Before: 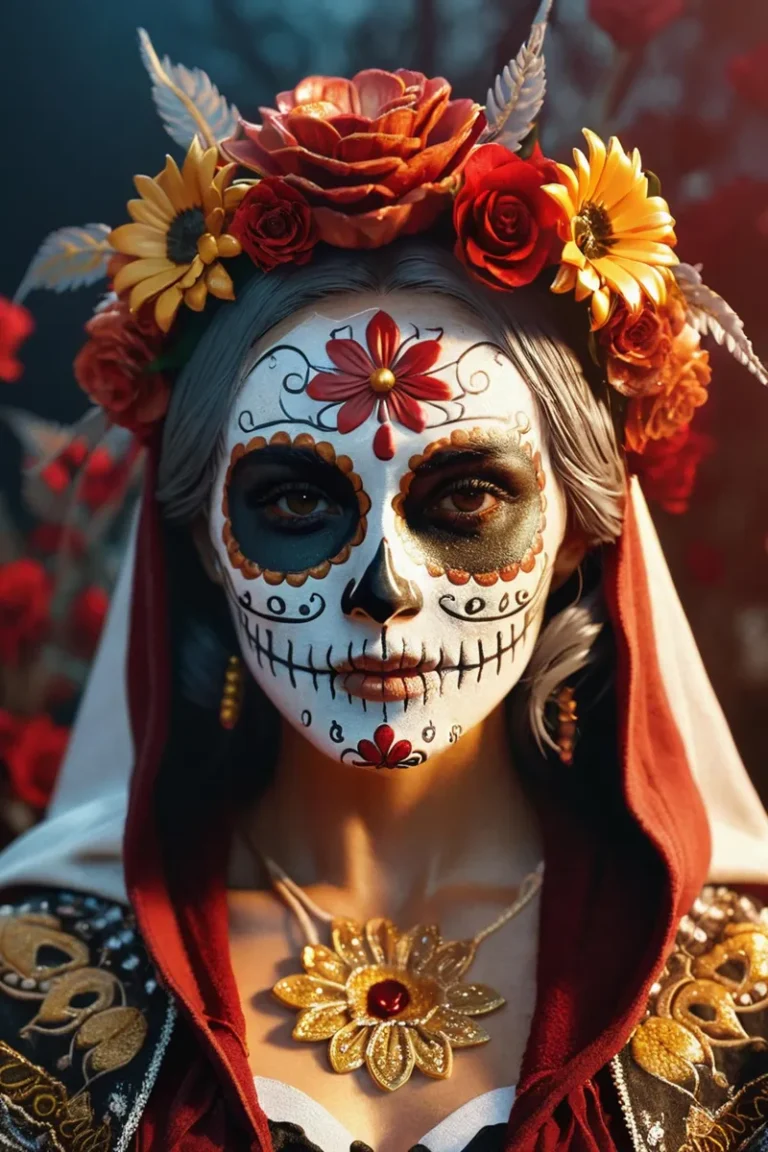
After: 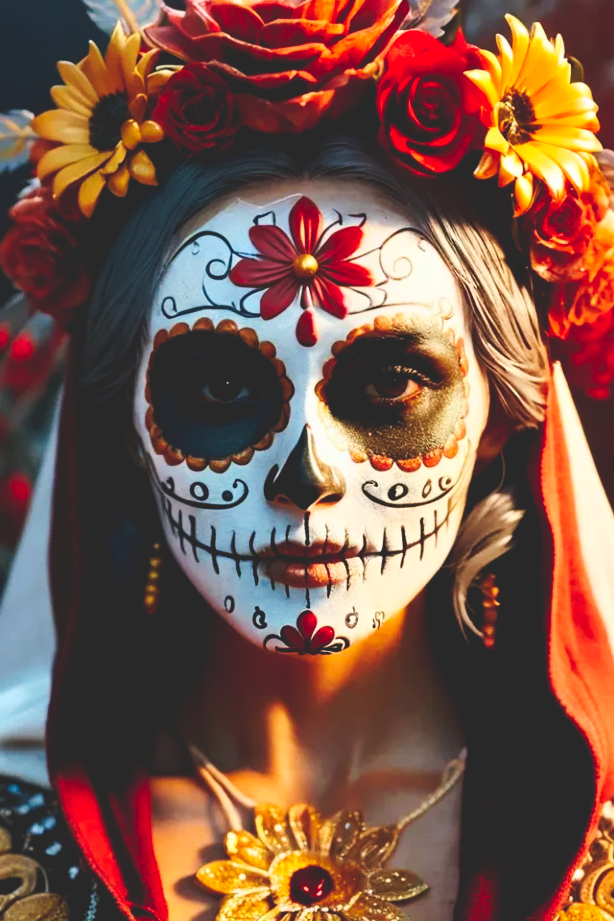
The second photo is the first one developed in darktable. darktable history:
crop and rotate: left 10.147%, top 9.935%, right 9.812%, bottom 10.089%
tone curve: curves: ch0 [(0, 0) (0.003, 0.161) (0.011, 0.161) (0.025, 0.161) (0.044, 0.161) (0.069, 0.161) (0.1, 0.161) (0.136, 0.163) (0.177, 0.179) (0.224, 0.207) (0.277, 0.243) (0.335, 0.292) (0.399, 0.361) (0.468, 0.452) (0.543, 0.547) (0.623, 0.638) (0.709, 0.731) (0.801, 0.826) (0.898, 0.911) (1, 1)], preserve colors none
contrast brightness saturation: contrast 0.199, brightness 0.164, saturation 0.224
